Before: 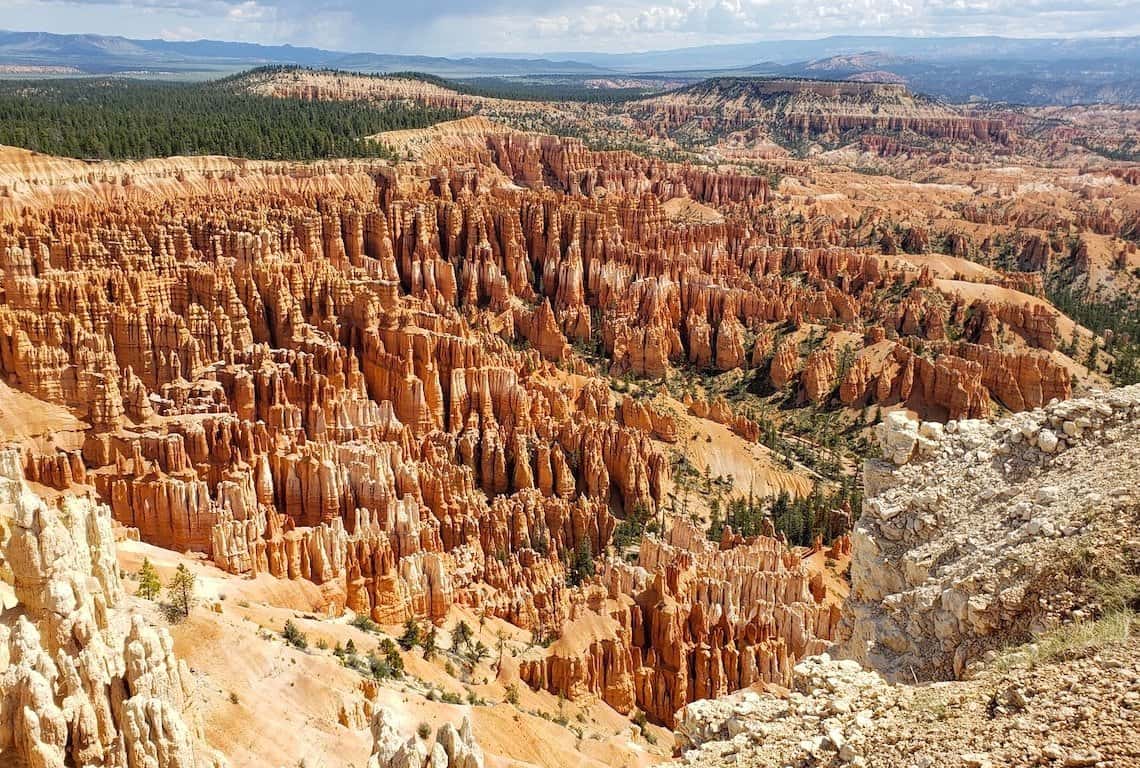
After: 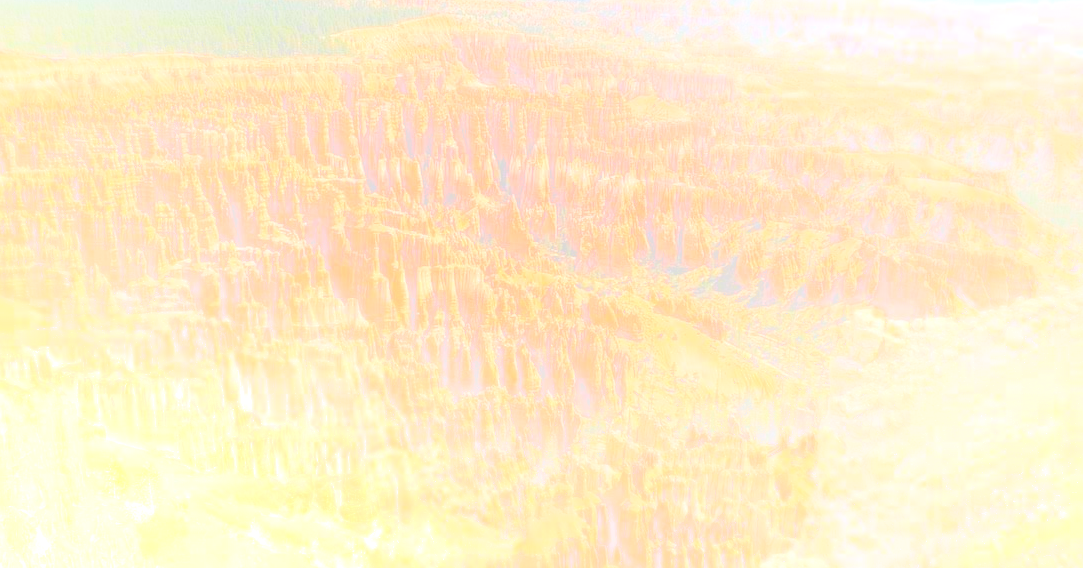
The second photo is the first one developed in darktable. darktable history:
crop and rotate: left 2.991%, top 13.302%, right 1.981%, bottom 12.636%
bloom: size 25%, threshold 5%, strength 90%
